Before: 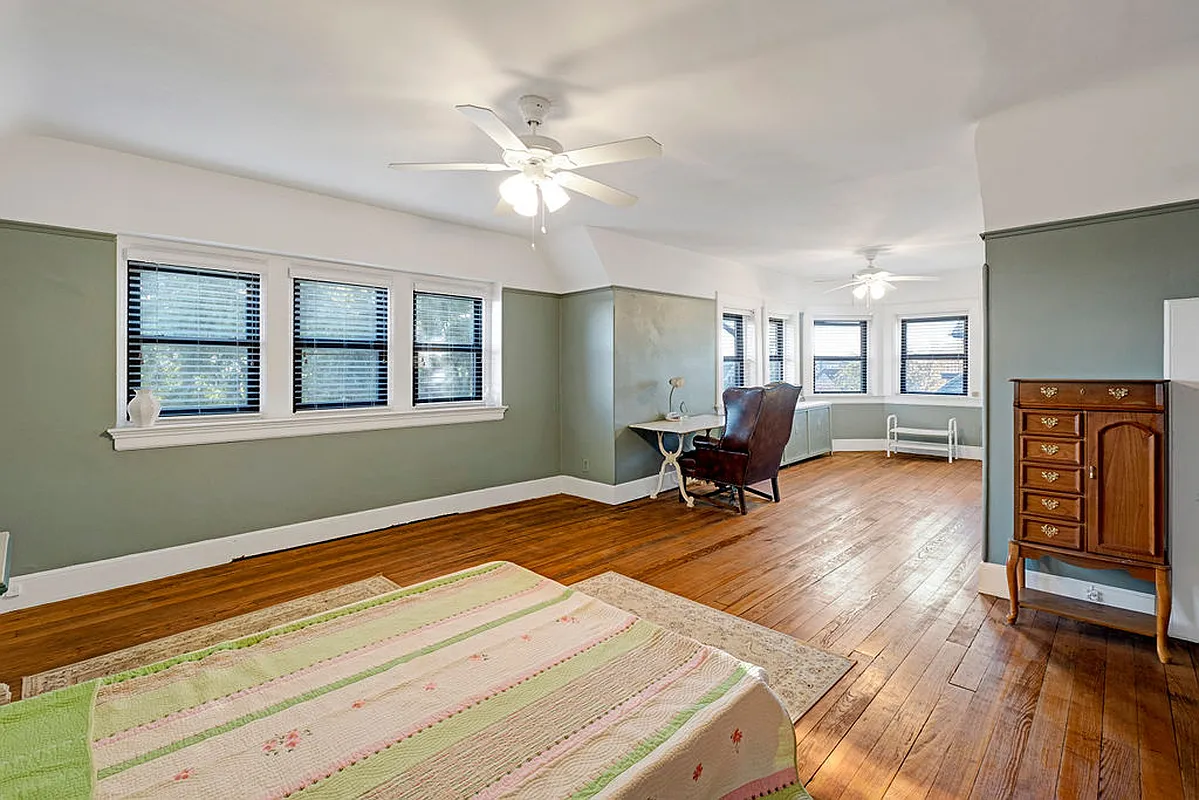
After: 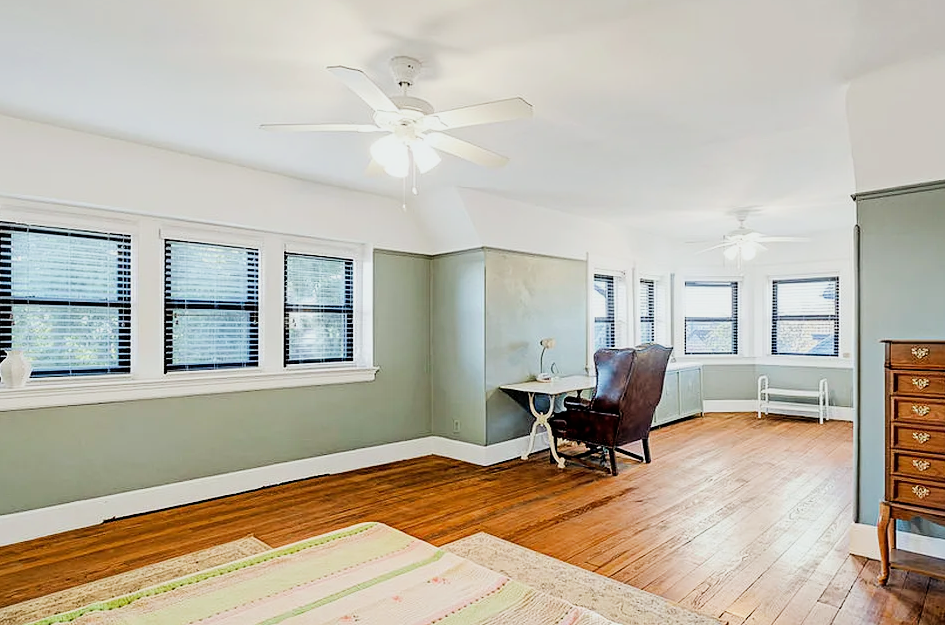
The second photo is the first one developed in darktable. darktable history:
white balance: red 0.978, blue 0.999
rgb levels: preserve colors max RGB
crop and rotate: left 10.77%, top 5.1%, right 10.41%, bottom 16.76%
exposure: black level correction 0, exposure 0.7 EV, compensate highlight preservation false
filmic rgb: black relative exposure -7.65 EV, white relative exposure 4.56 EV, hardness 3.61, contrast 1.106
